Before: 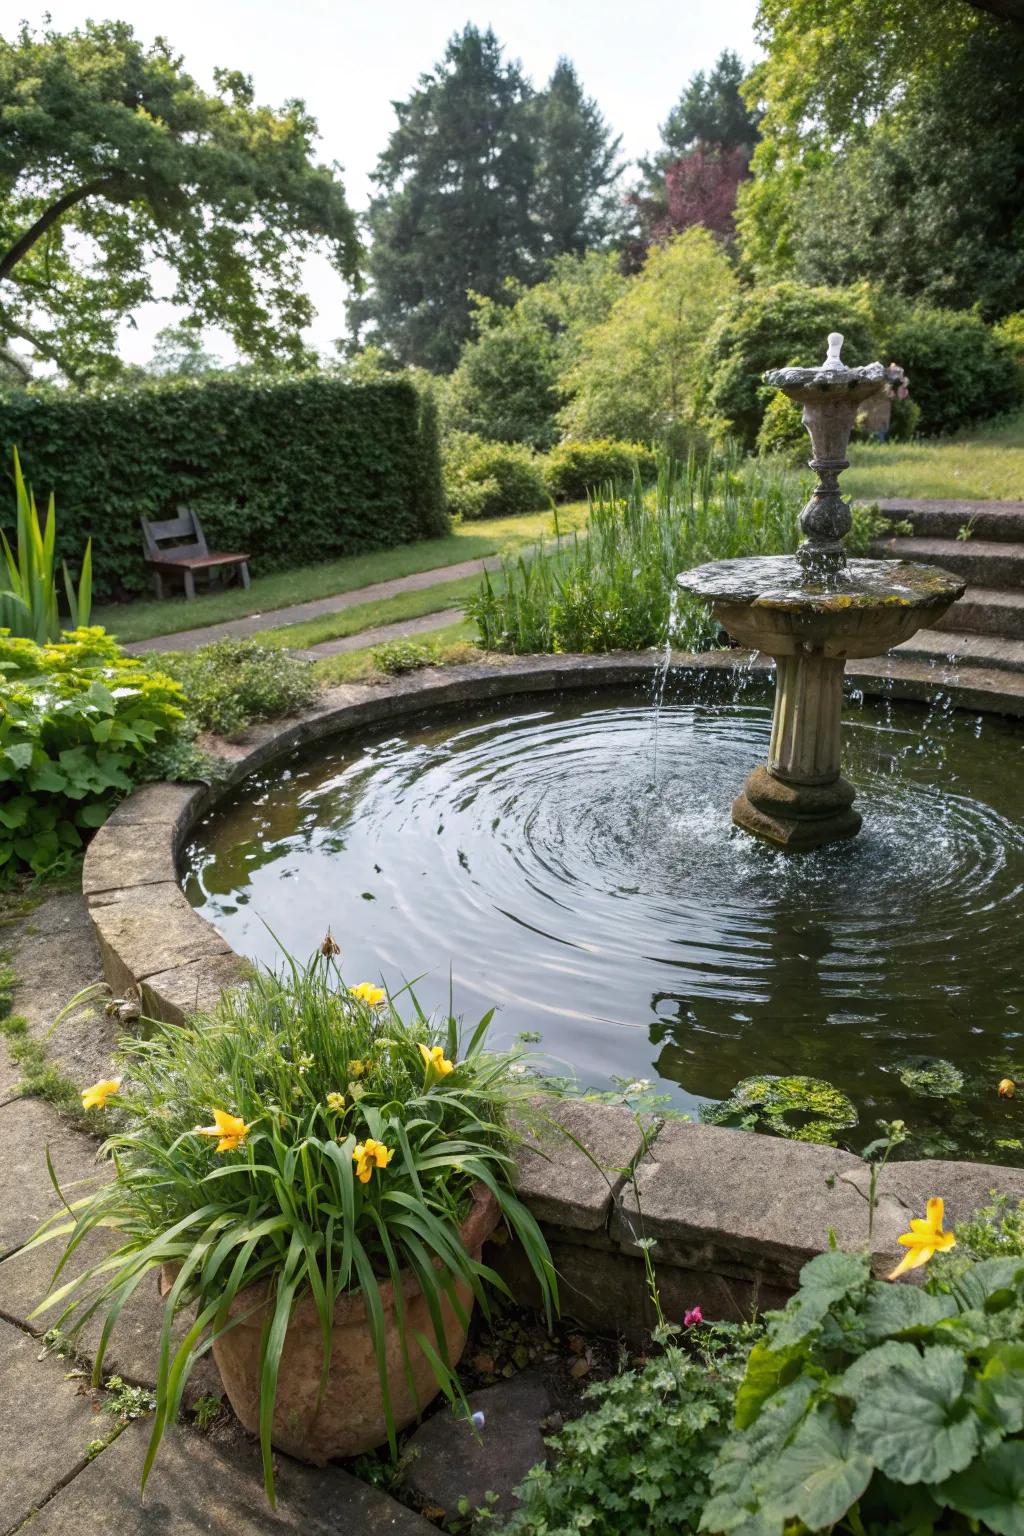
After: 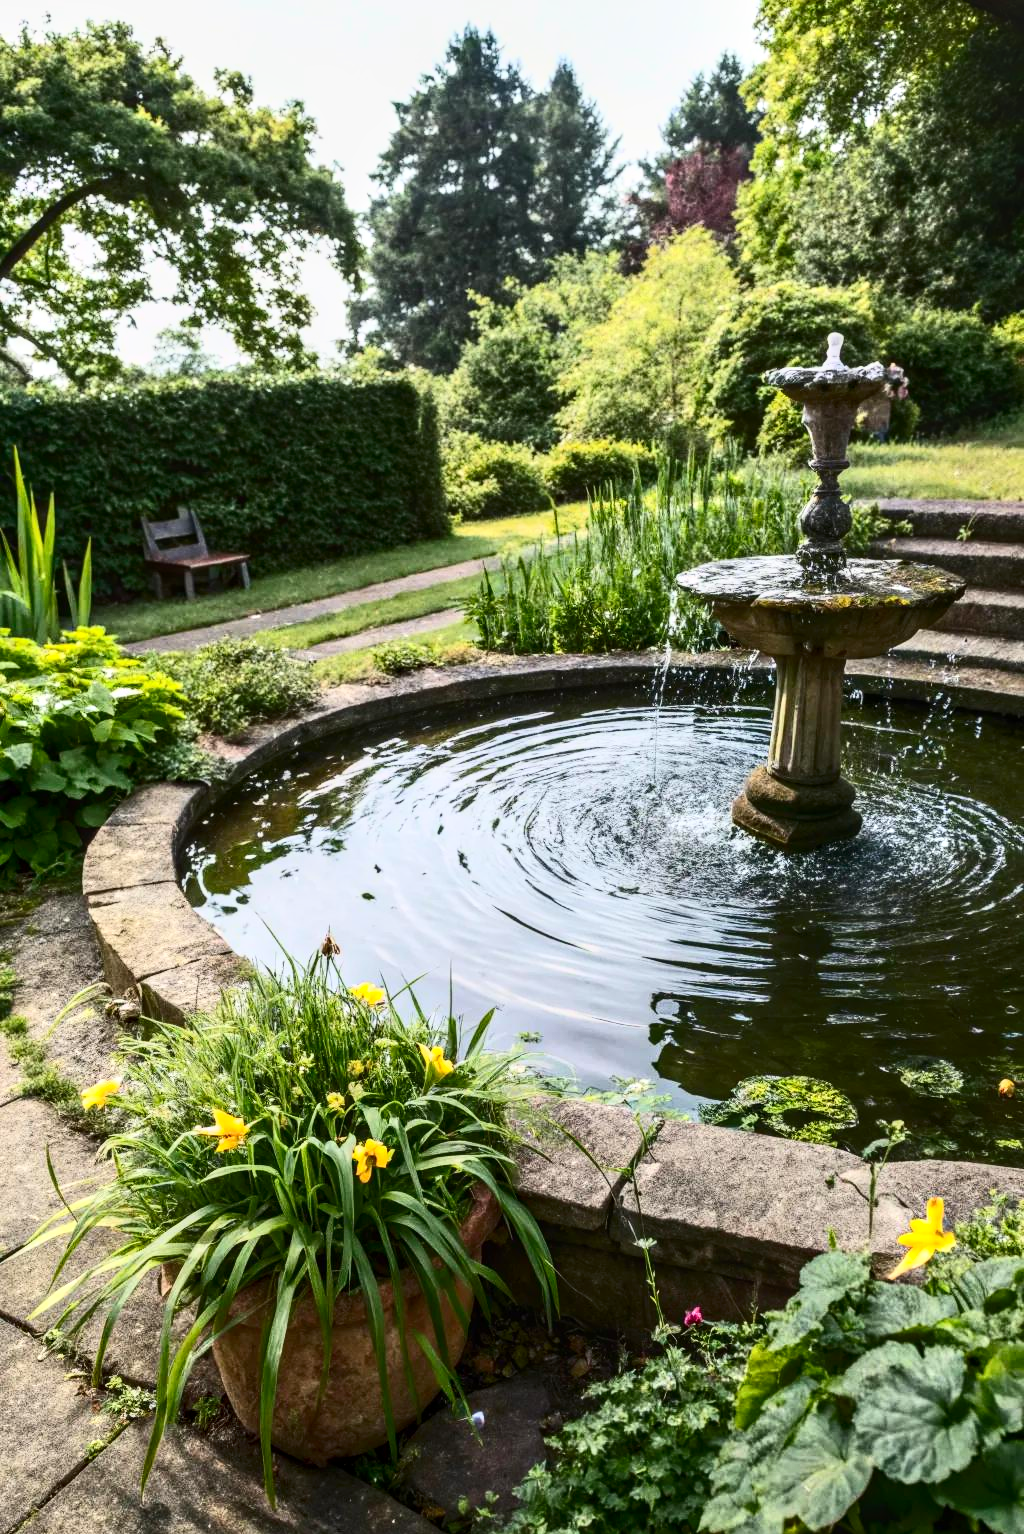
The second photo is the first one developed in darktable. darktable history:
local contrast: on, module defaults
contrast brightness saturation: contrast 0.41, brightness 0.104, saturation 0.207
crop: bottom 0.069%
